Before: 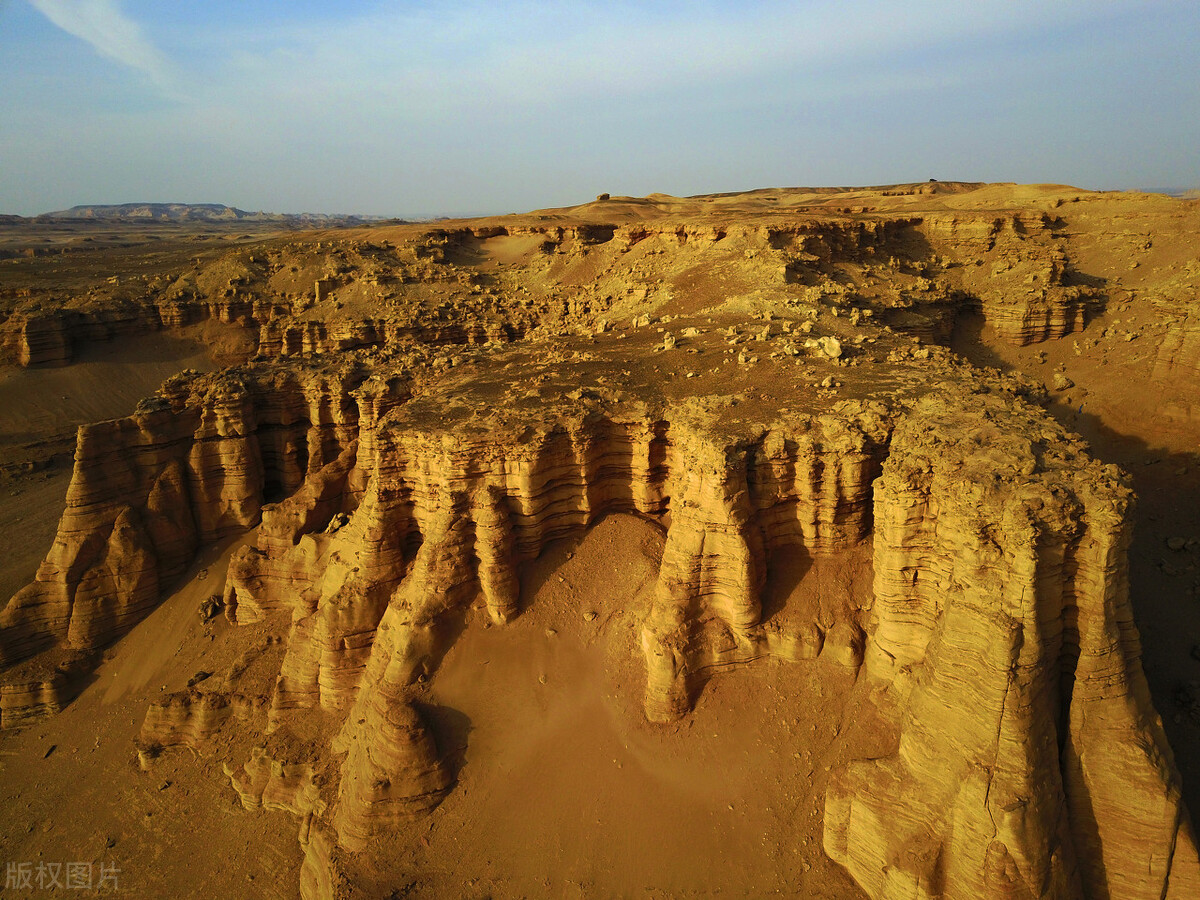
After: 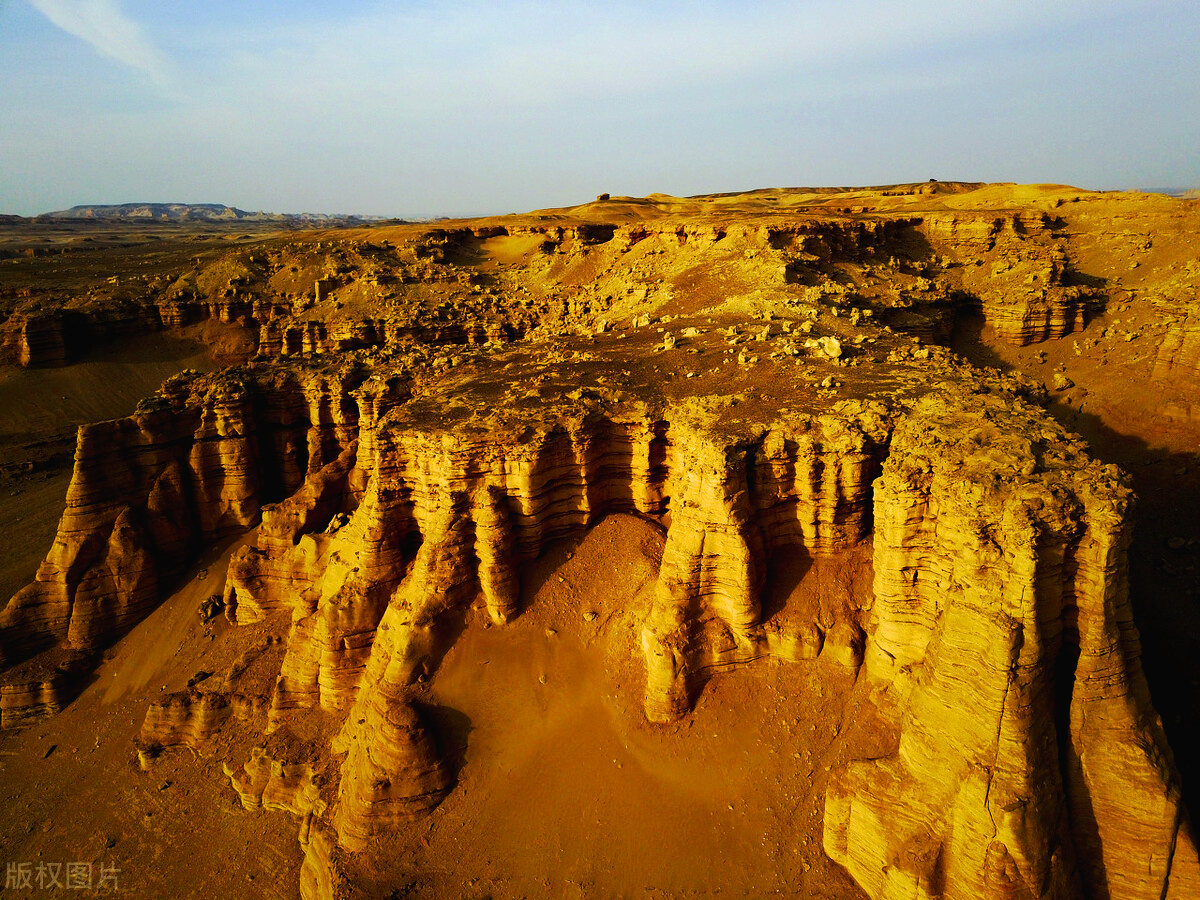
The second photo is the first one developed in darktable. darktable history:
tone curve: curves: ch0 [(0, 0) (0.003, 0.016) (0.011, 0.016) (0.025, 0.016) (0.044, 0.016) (0.069, 0.016) (0.1, 0.026) (0.136, 0.047) (0.177, 0.088) (0.224, 0.14) (0.277, 0.2) (0.335, 0.276) (0.399, 0.37) (0.468, 0.47) (0.543, 0.583) (0.623, 0.698) (0.709, 0.779) (0.801, 0.858) (0.898, 0.929) (1, 1)], preserve colors none
